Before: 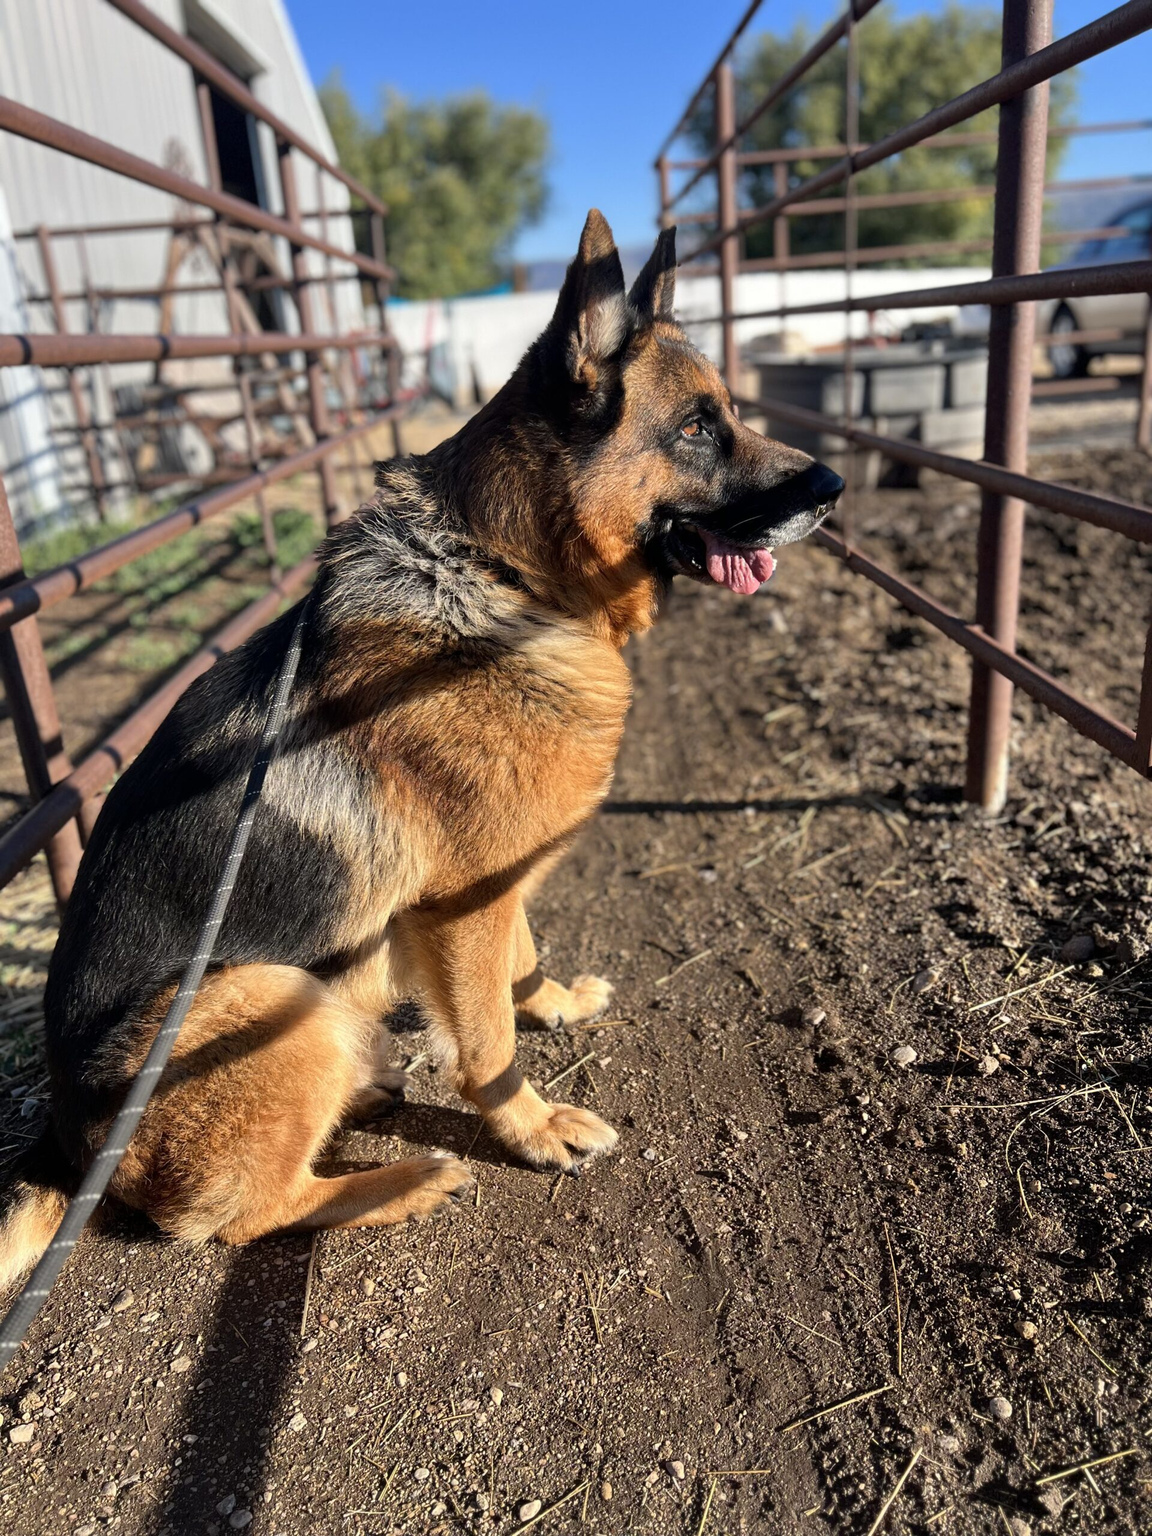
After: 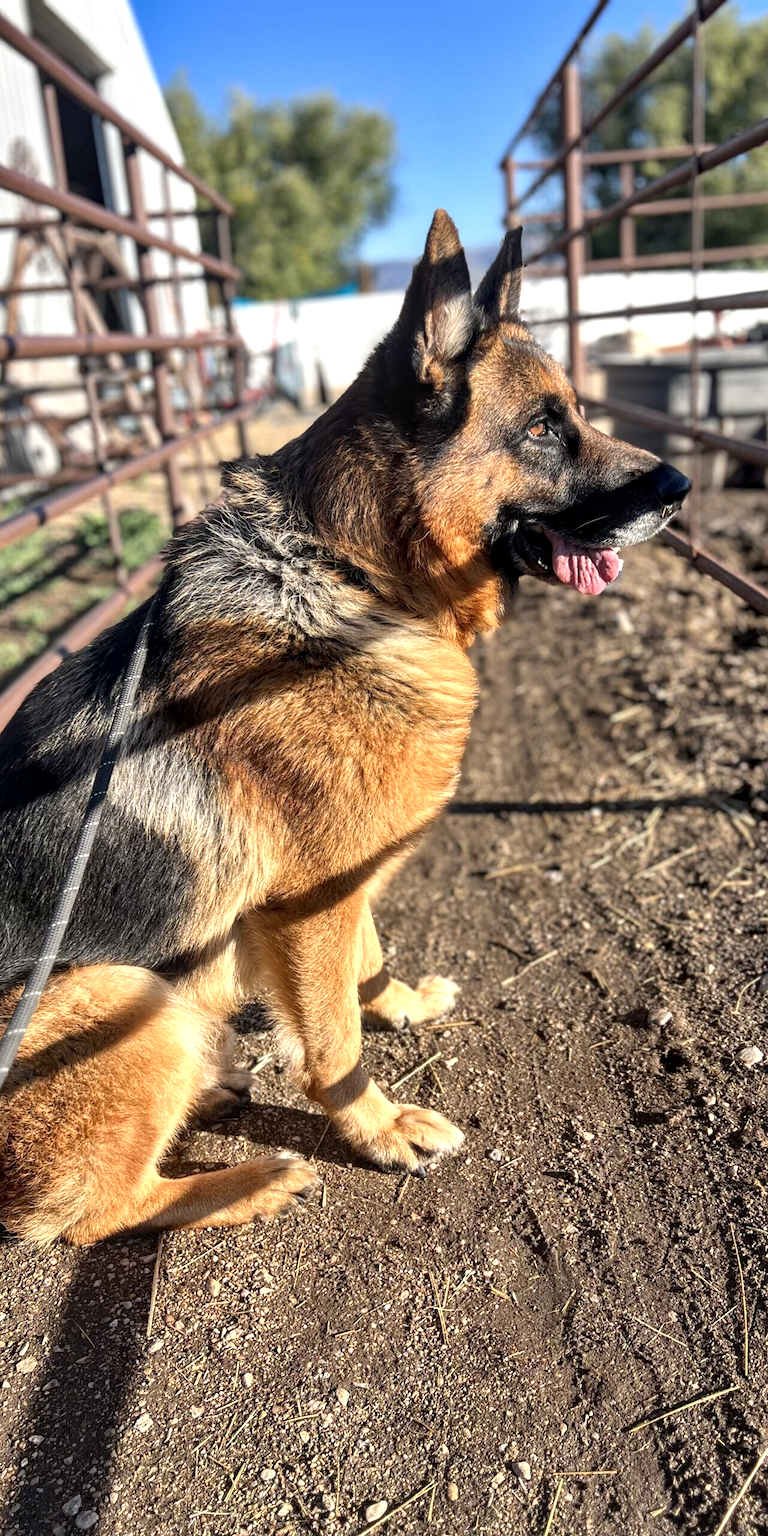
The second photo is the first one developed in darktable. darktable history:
exposure: exposure 0.512 EV, compensate exposure bias true, compensate highlight preservation false
crop and rotate: left 13.389%, right 19.882%
shadows and highlights: low approximation 0.01, soften with gaussian
local contrast: on, module defaults
